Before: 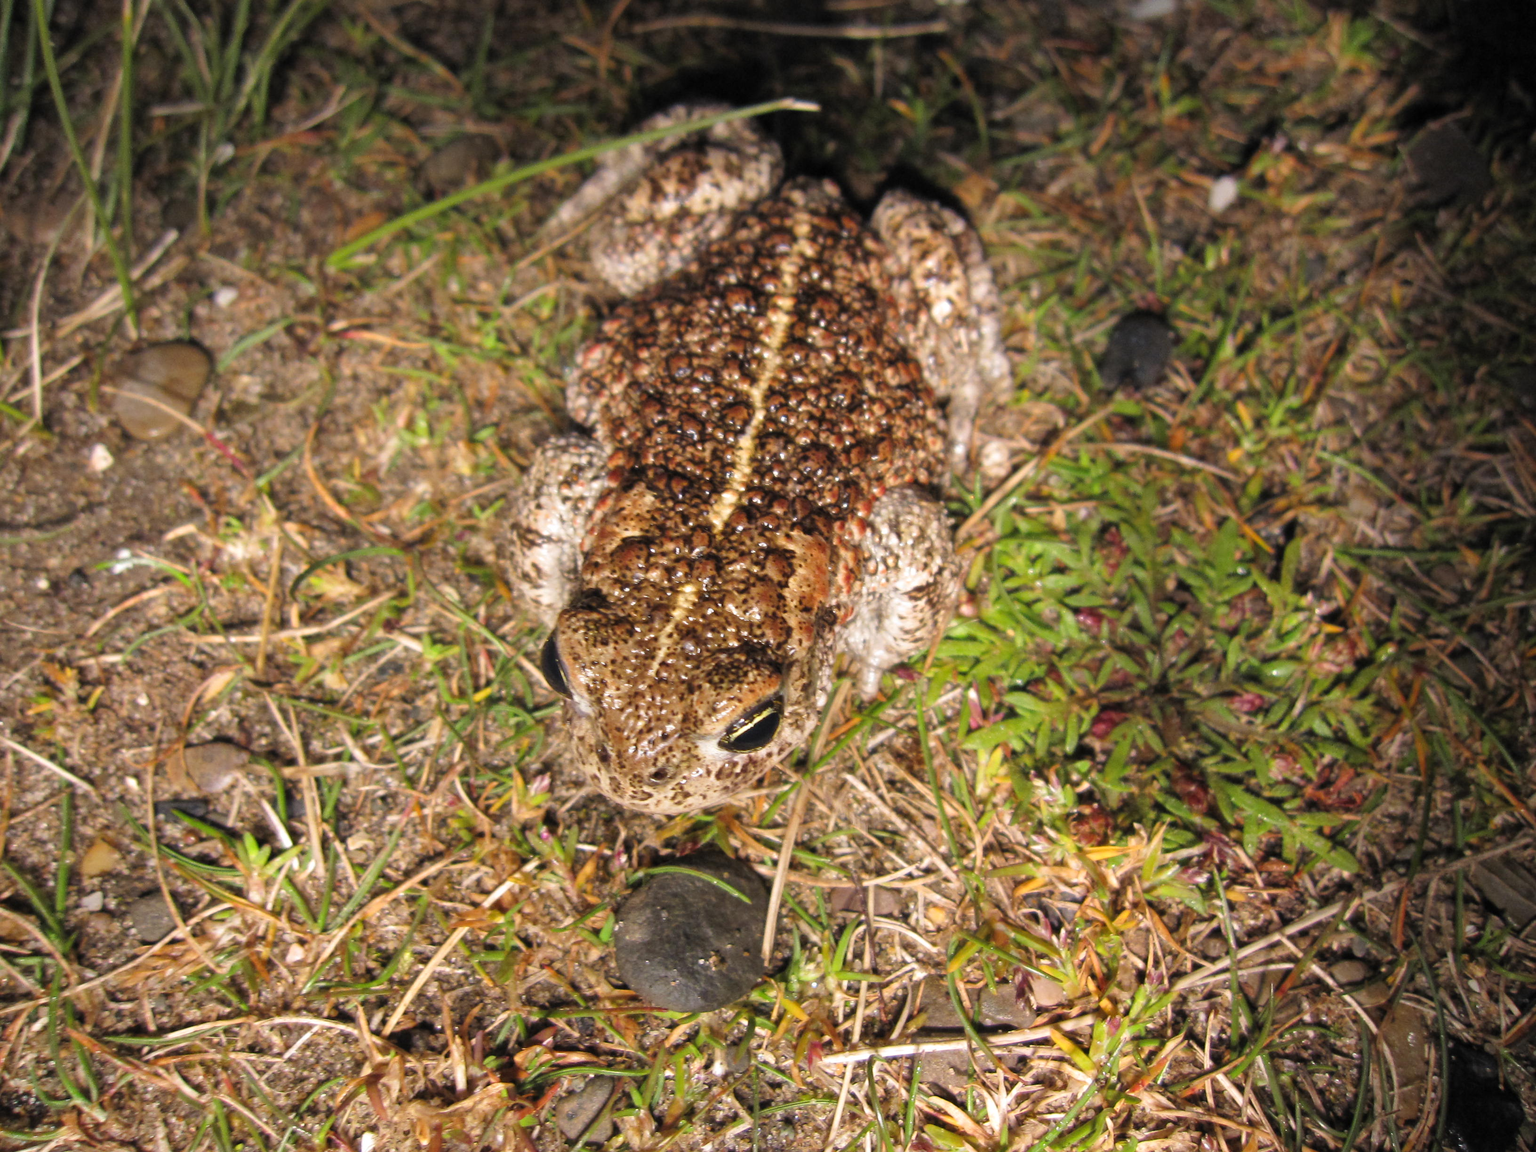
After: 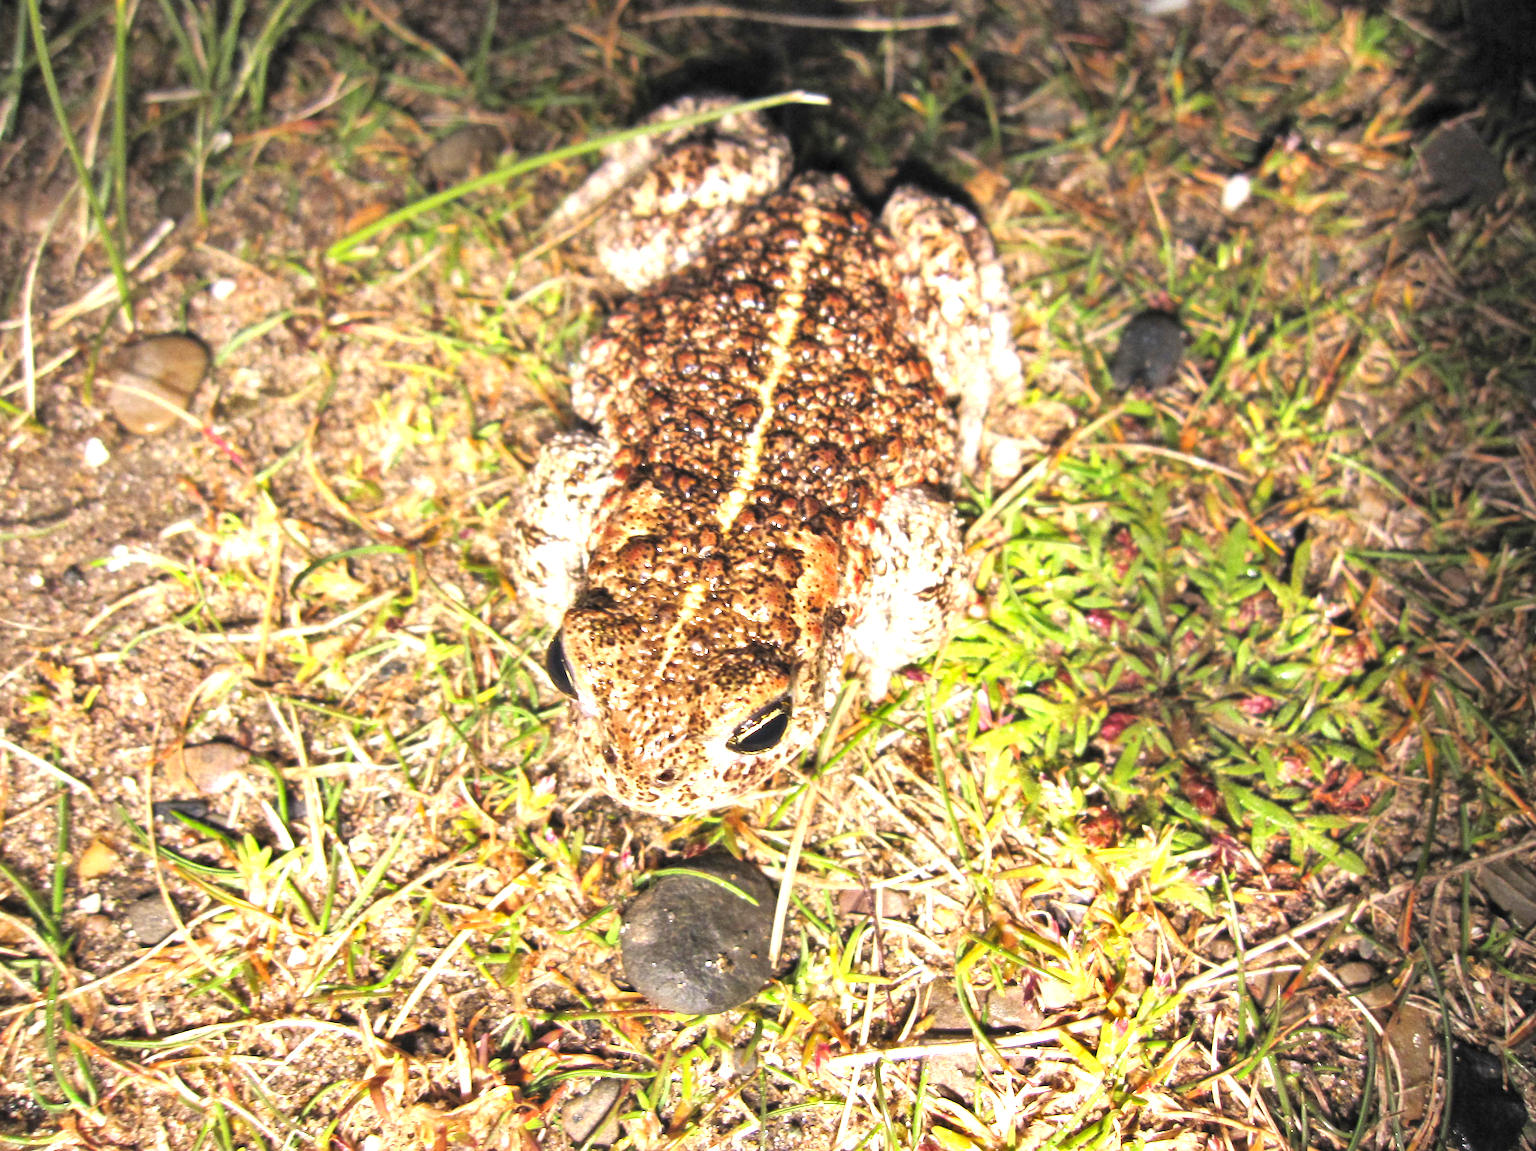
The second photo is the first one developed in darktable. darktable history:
exposure: black level correction 0, exposure 1.45 EV, compensate exposure bias true, compensate highlight preservation false
rotate and perspective: rotation 0.174°, lens shift (vertical) 0.013, lens shift (horizontal) 0.019, shear 0.001, automatic cropping original format, crop left 0.007, crop right 0.991, crop top 0.016, crop bottom 0.997
shadows and highlights: shadows 37.27, highlights -28.18, soften with gaussian
